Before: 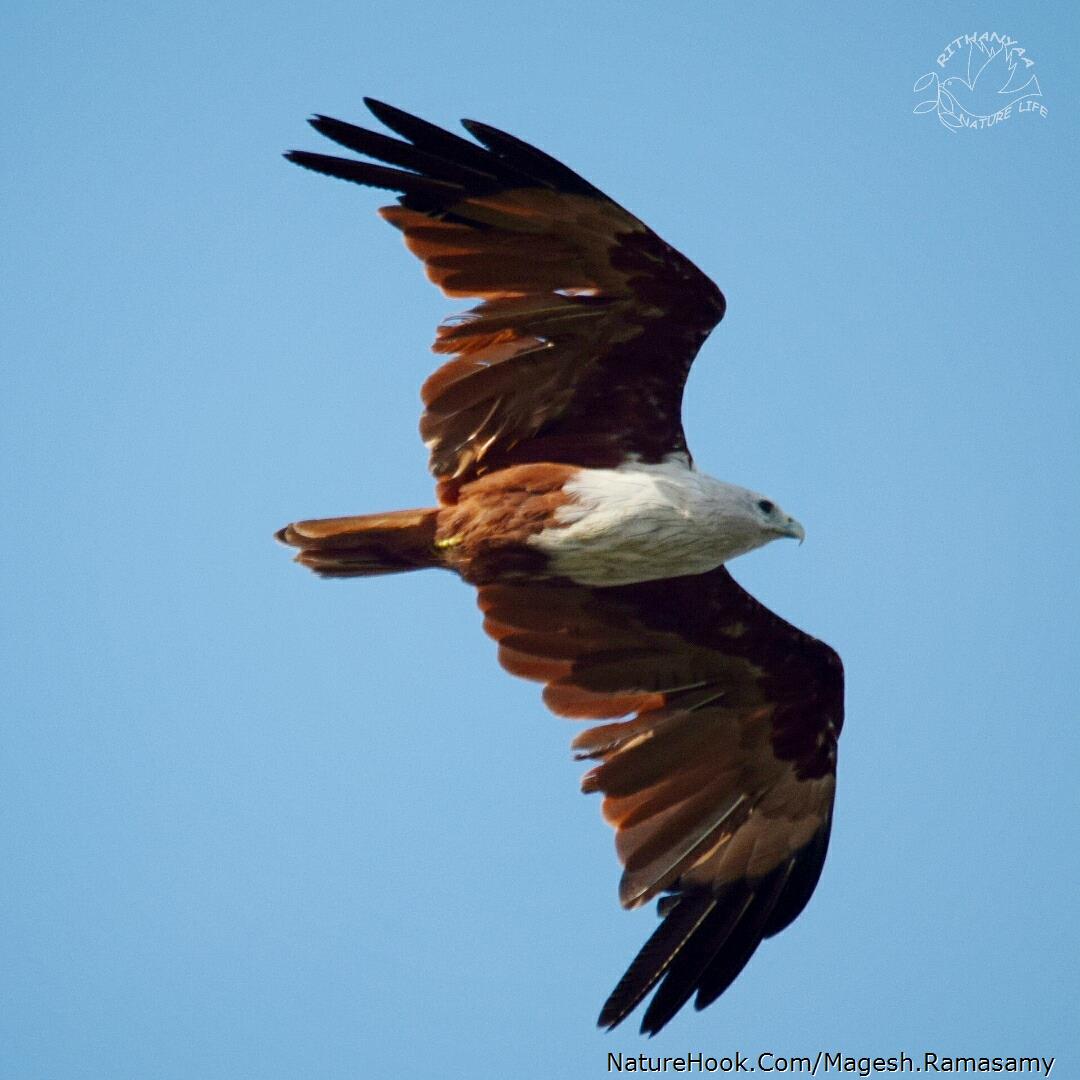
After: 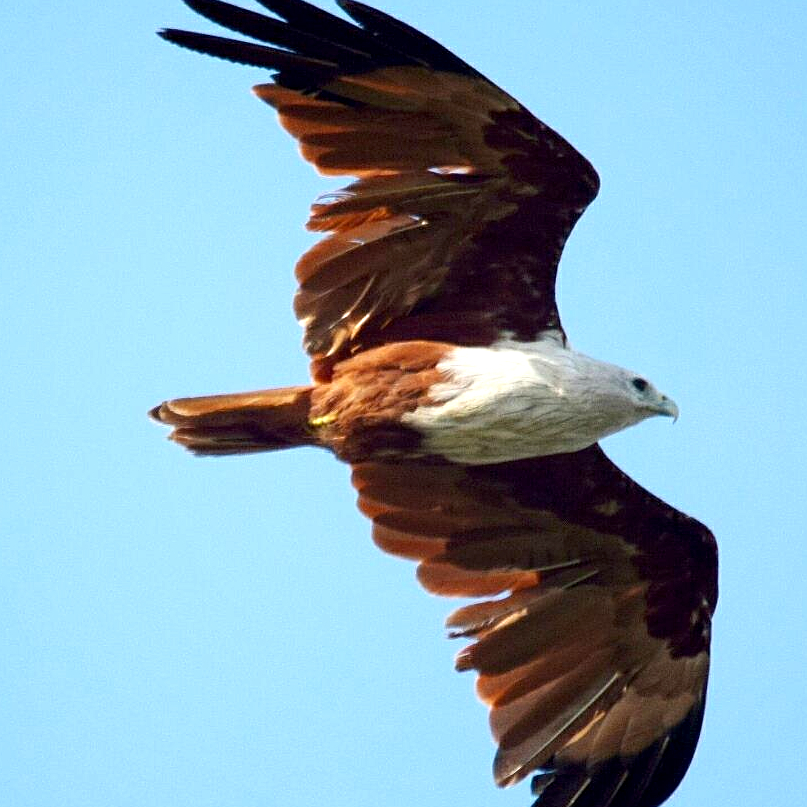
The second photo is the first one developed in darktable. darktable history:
sharpen: radius 1.272, amount 0.305, threshold 0
exposure: black level correction 0.001, exposure 0.675 EV, compensate highlight preservation false
crop and rotate: left 11.831%, top 11.346%, right 13.429%, bottom 13.899%
